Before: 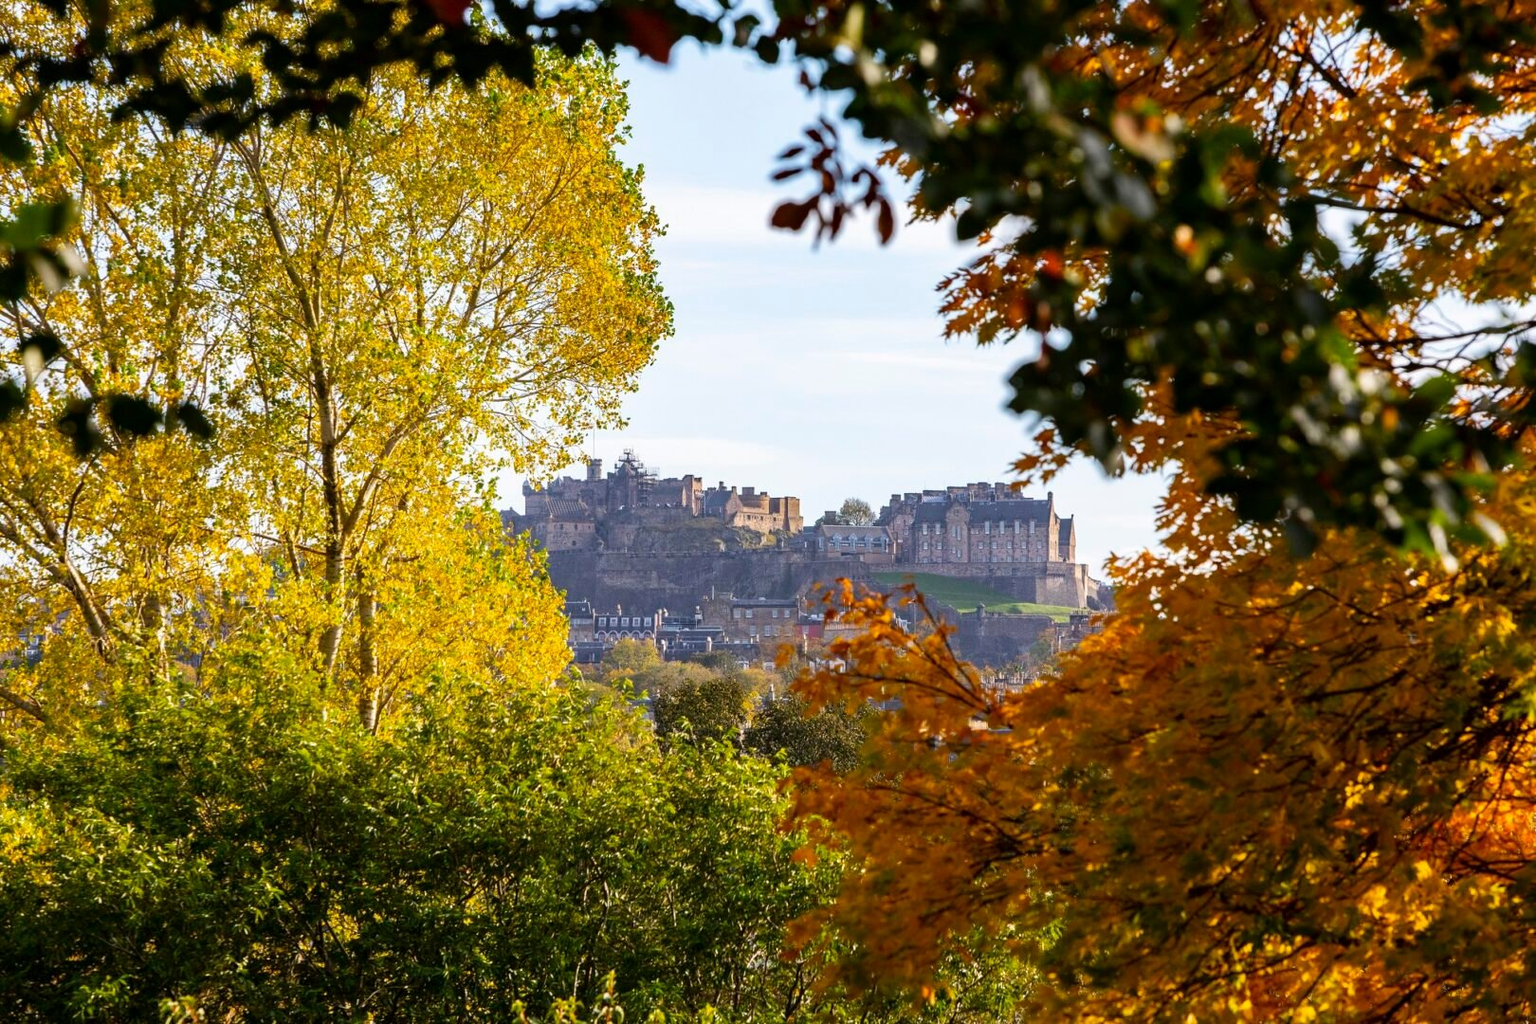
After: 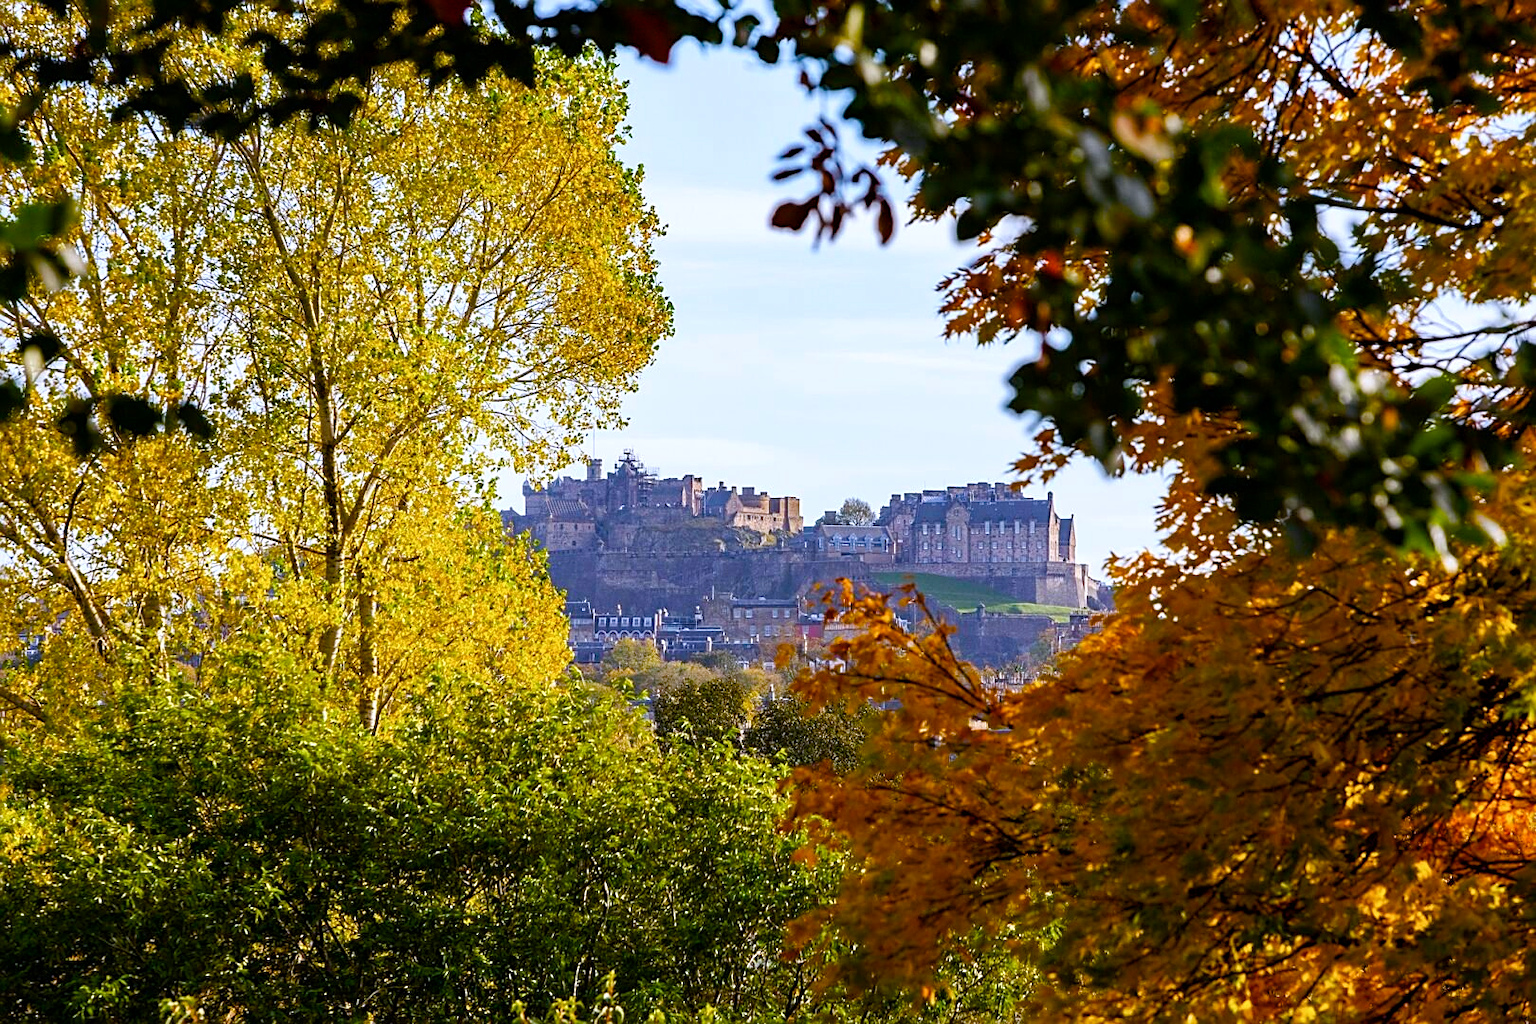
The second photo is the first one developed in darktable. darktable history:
sharpen: on, module defaults
white balance: red 0.967, blue 1.119, emerald 0.756
color balance rgb: perceptual saturation grading › global saturation 20%, perceptual saturation grading › highlights -25%, perceptual saturation grading › shadows 50%
